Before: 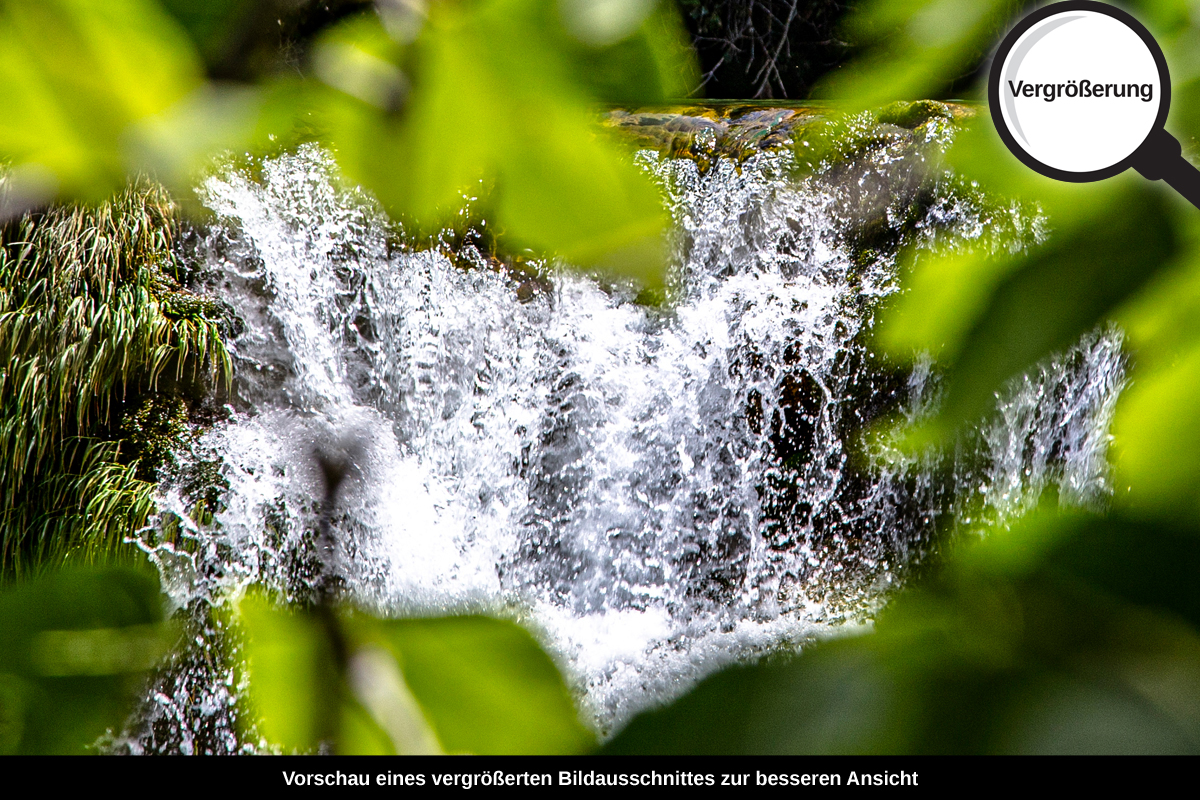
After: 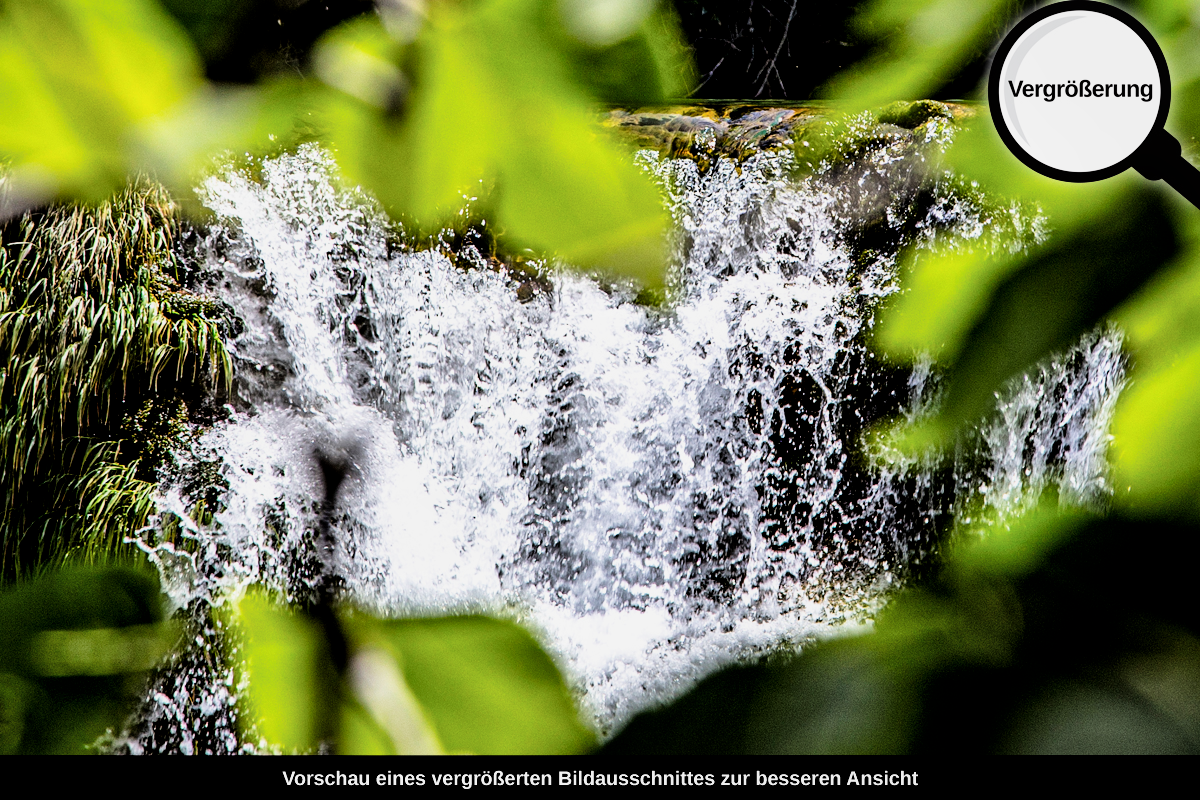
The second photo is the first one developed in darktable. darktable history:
local contrast: mode bilateral grid, contrast 19, coarseness 51, detail 130%, midtone range 0.2
exposure: exposure 0.201 EV, compensate exposure bias true, compensate highlight preservation false
filmic rgb: black relative exposure -5.08 EV, white relative exposure 3.96 EV, hardness 2.89, contrast 1.403, highlights saturation mix -20.94%
